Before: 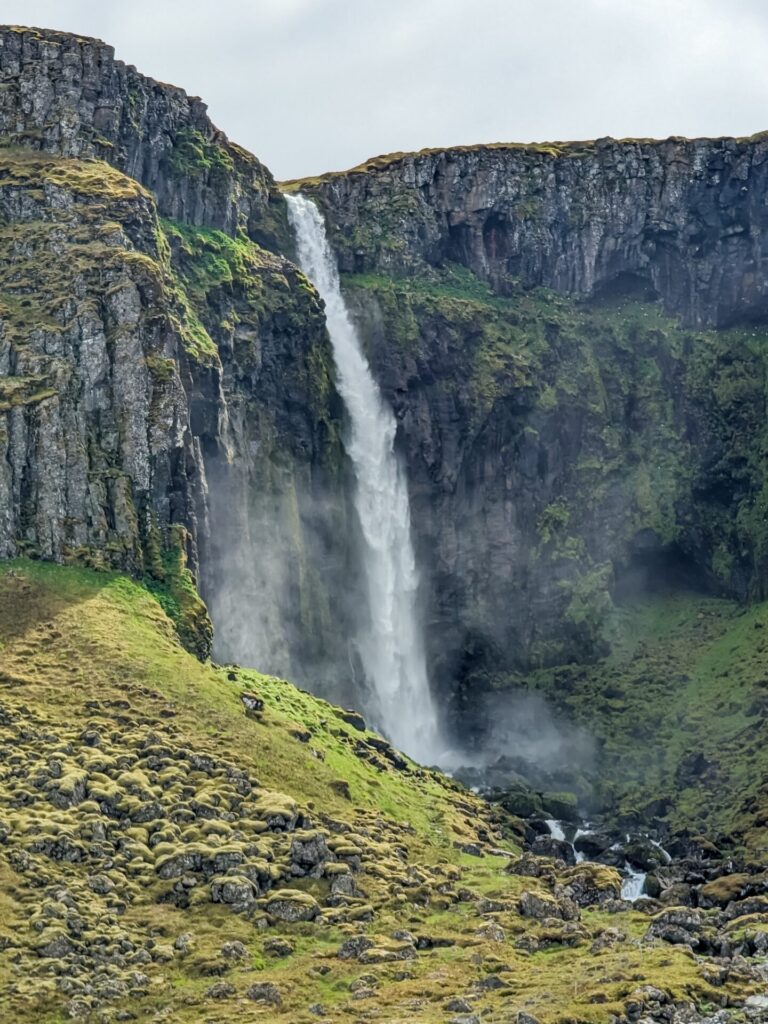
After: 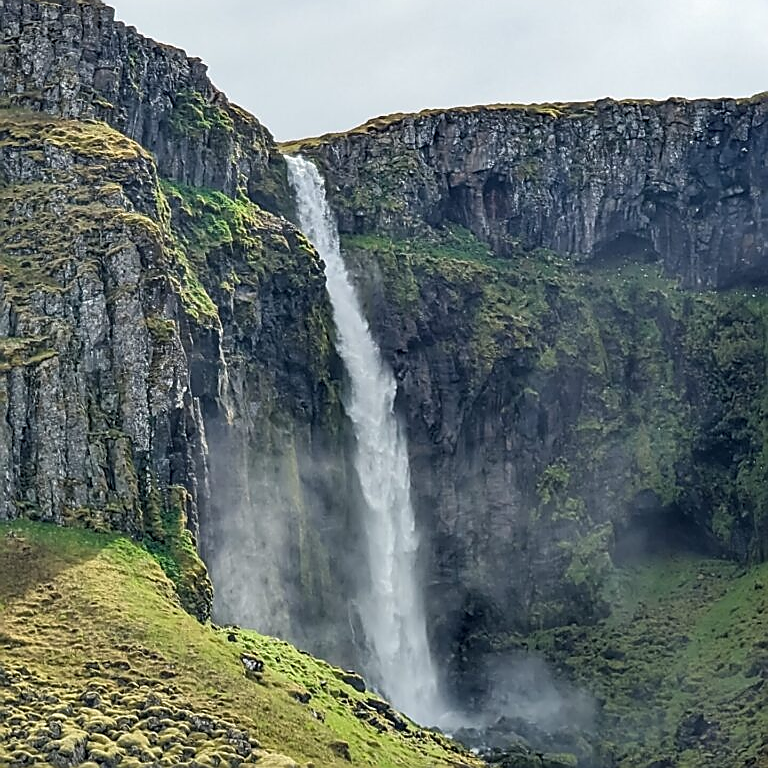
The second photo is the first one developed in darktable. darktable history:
sharpen: radius 1.4, amount 1.25, threshold 0.7
crop: top 3.857%, bottom 21.132%
